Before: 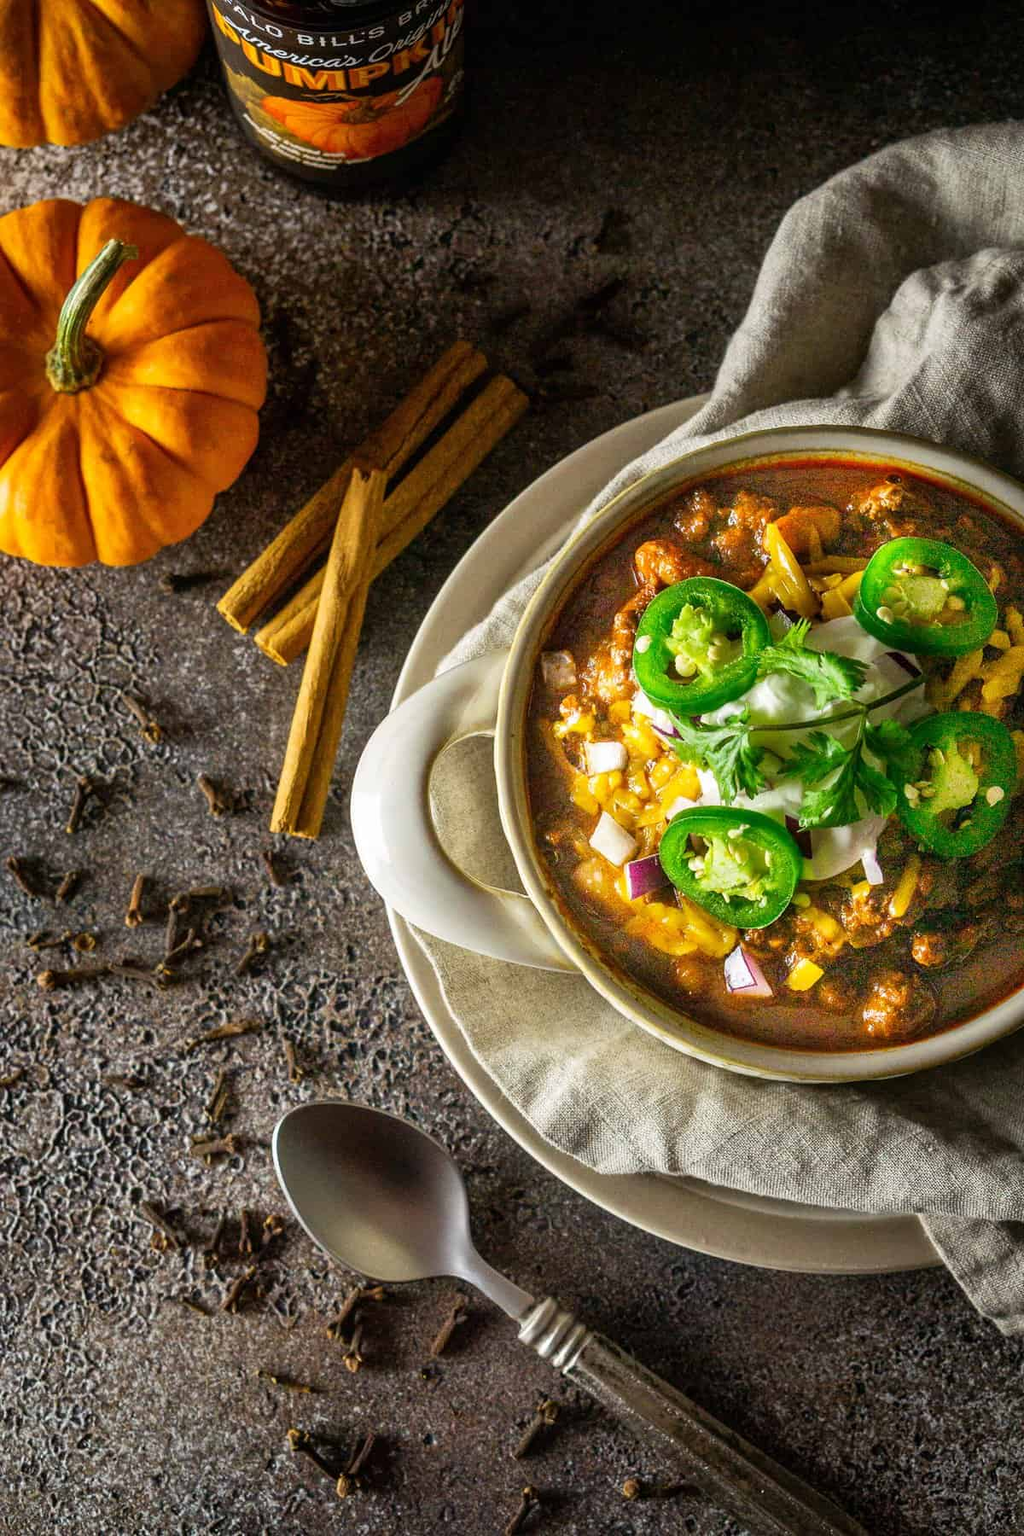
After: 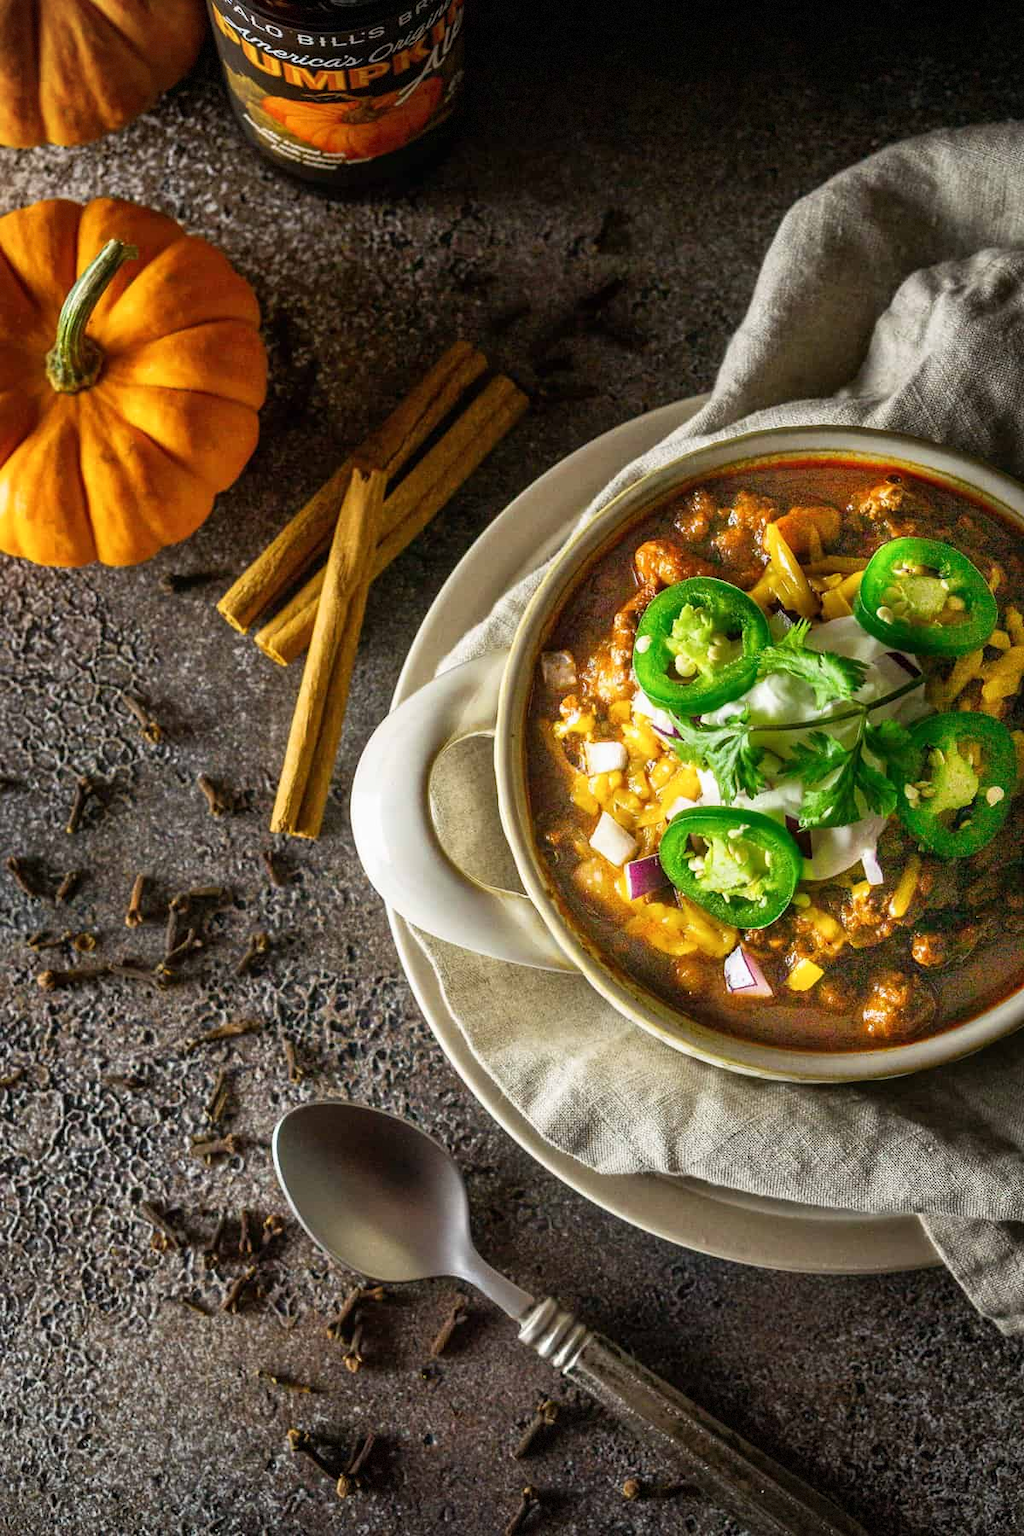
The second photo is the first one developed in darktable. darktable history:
vignetting: fall-off start 100%, fall-off radius 71%, brightness -0.434, saturation -0.2, width/height ratio 1.178, dithering 8-bit output, unbound false
shadows and highlights: shadows 0, highlights 40
exposure: exposure -0.05 EV
